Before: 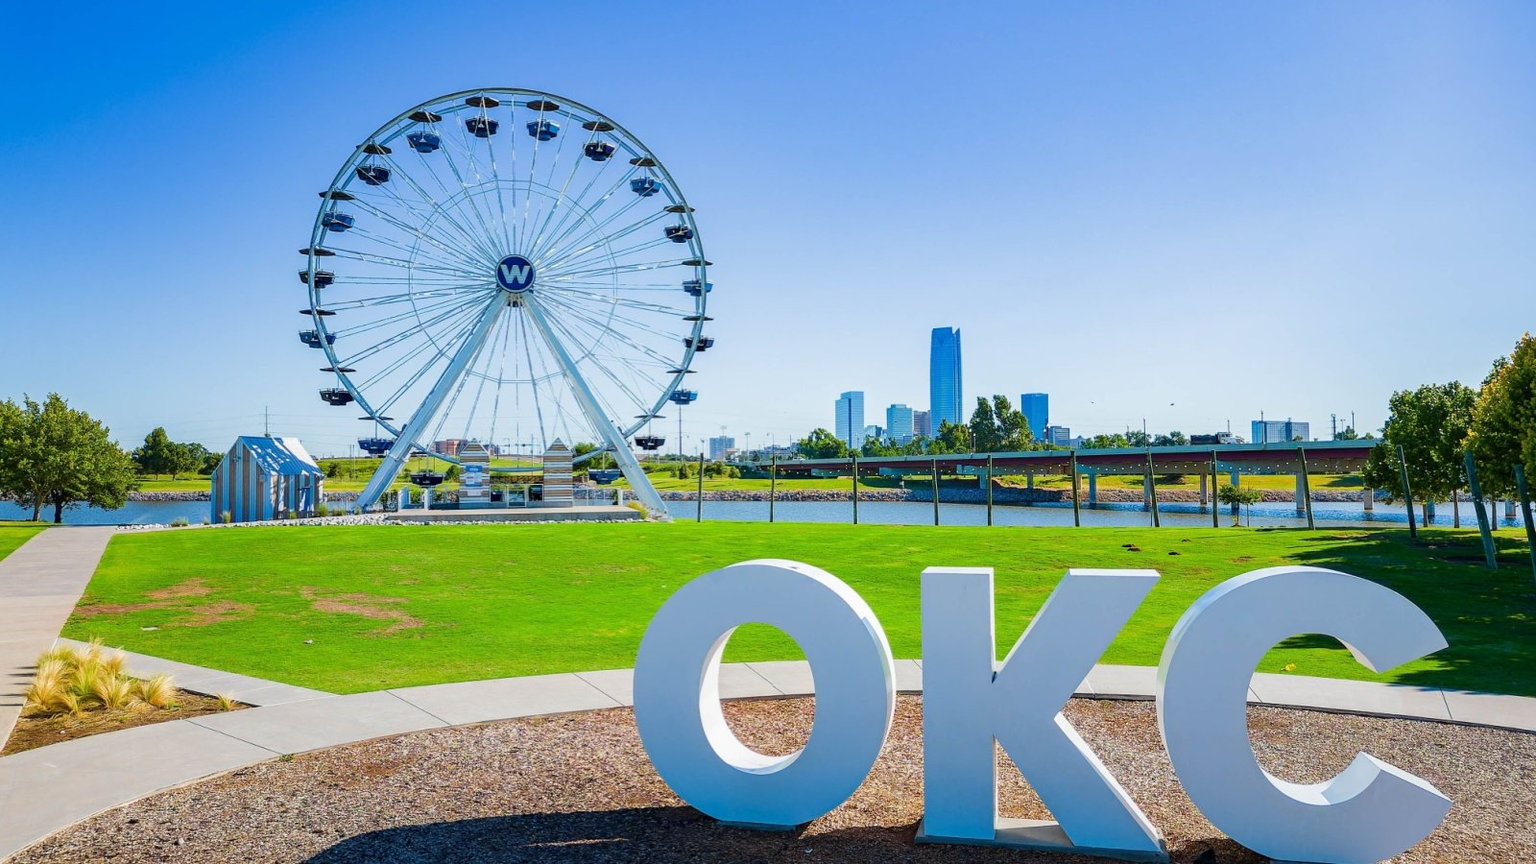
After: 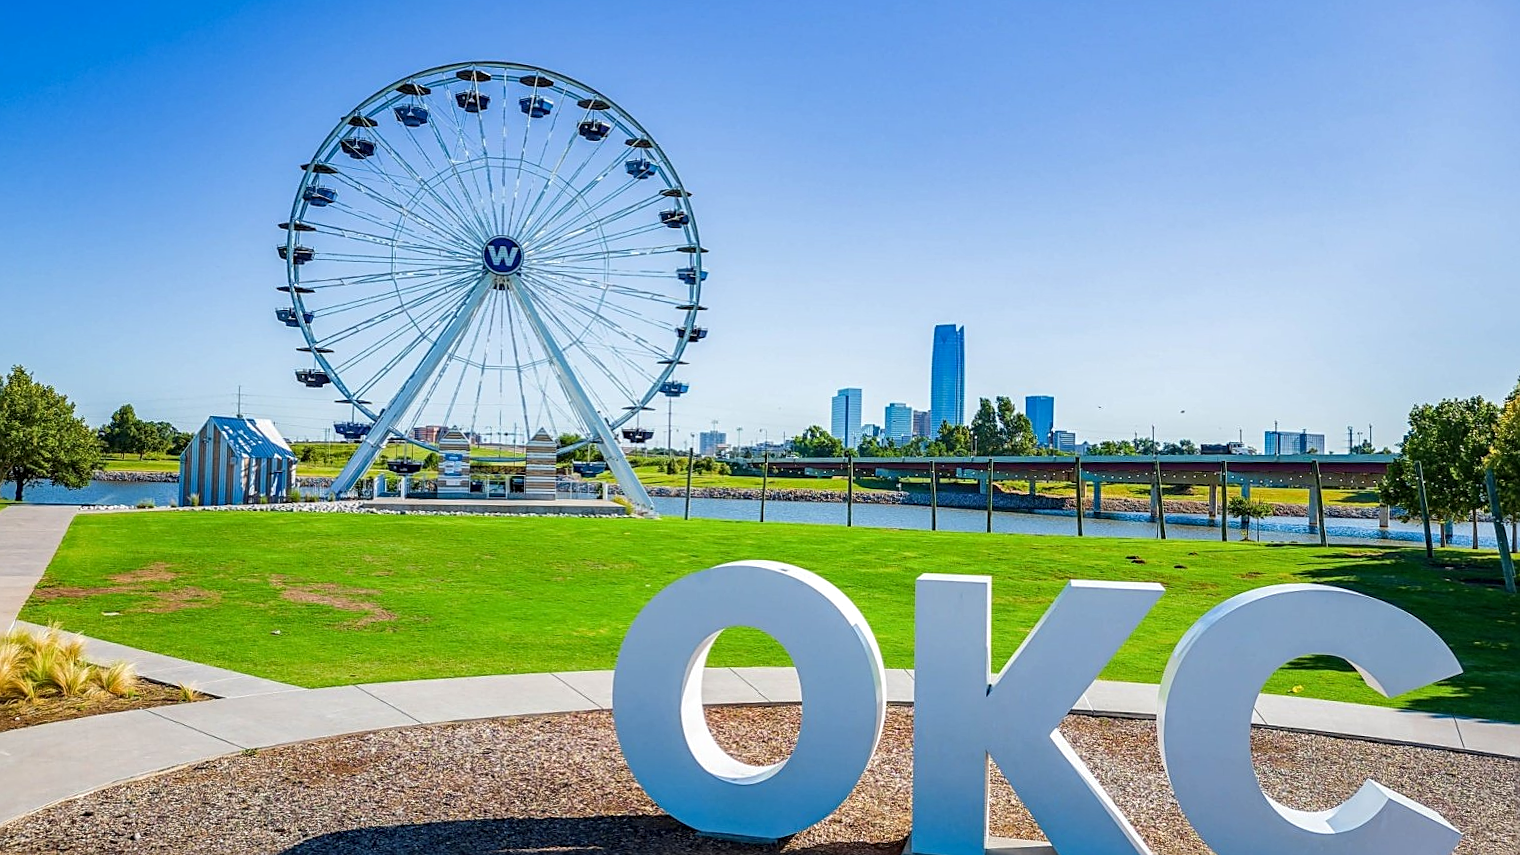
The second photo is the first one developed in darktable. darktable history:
tone equalizer: -8 EV -0.55 EV
local contrast: on, module defaults
crop and rotate: angle -1.69°
sharpen: on, module defaults
